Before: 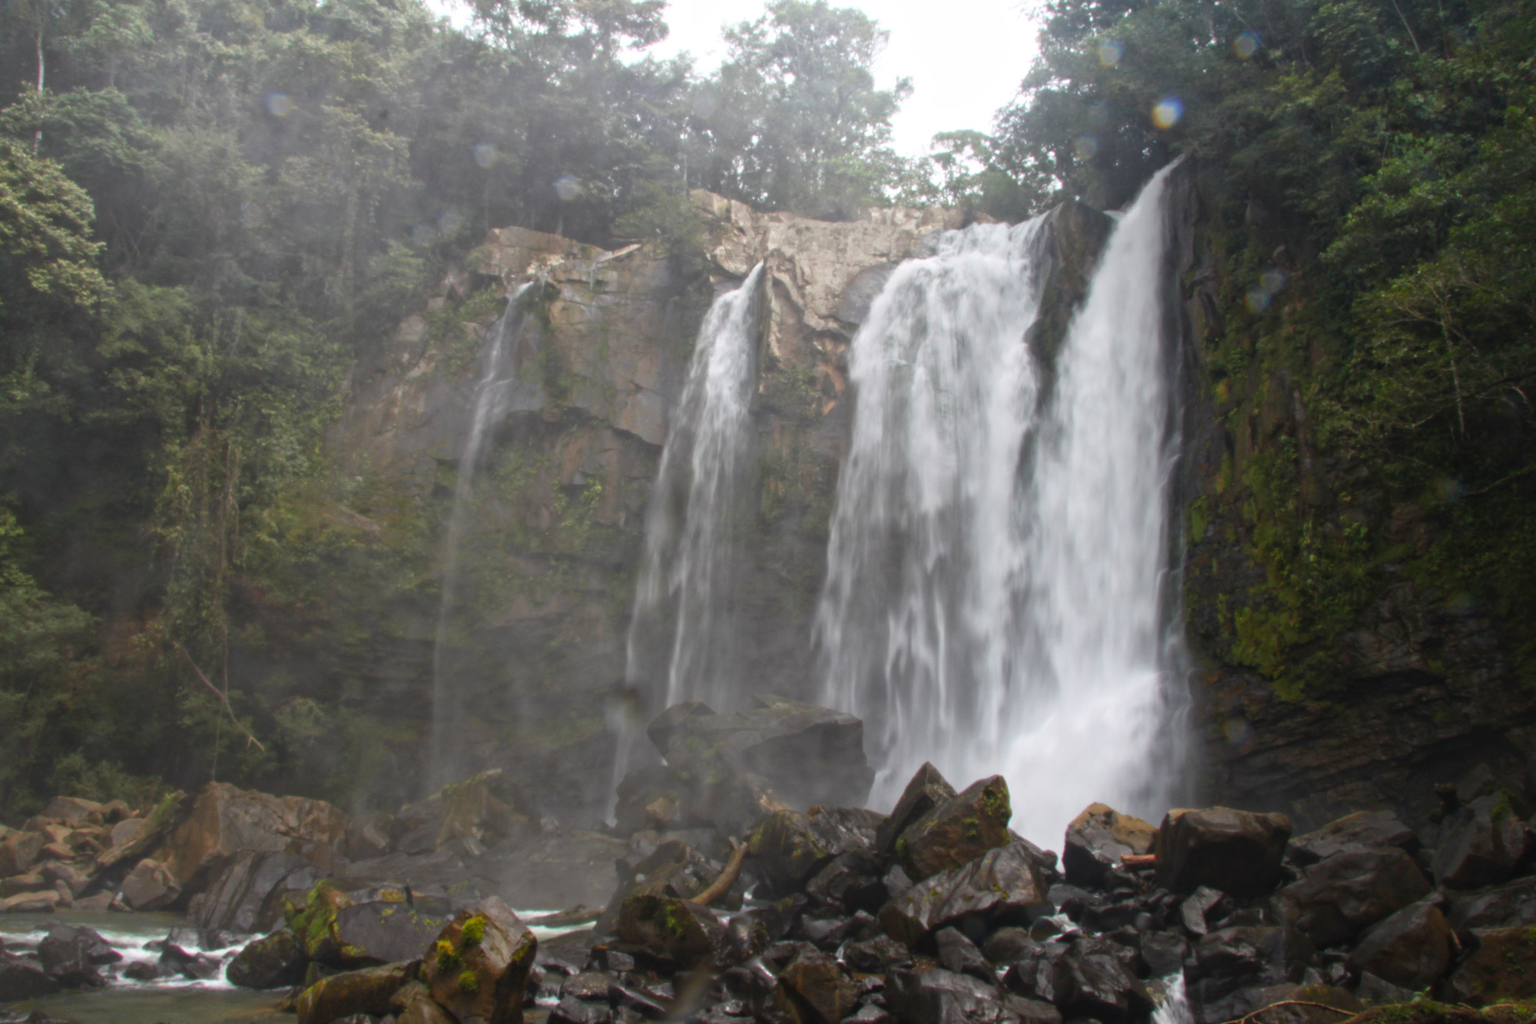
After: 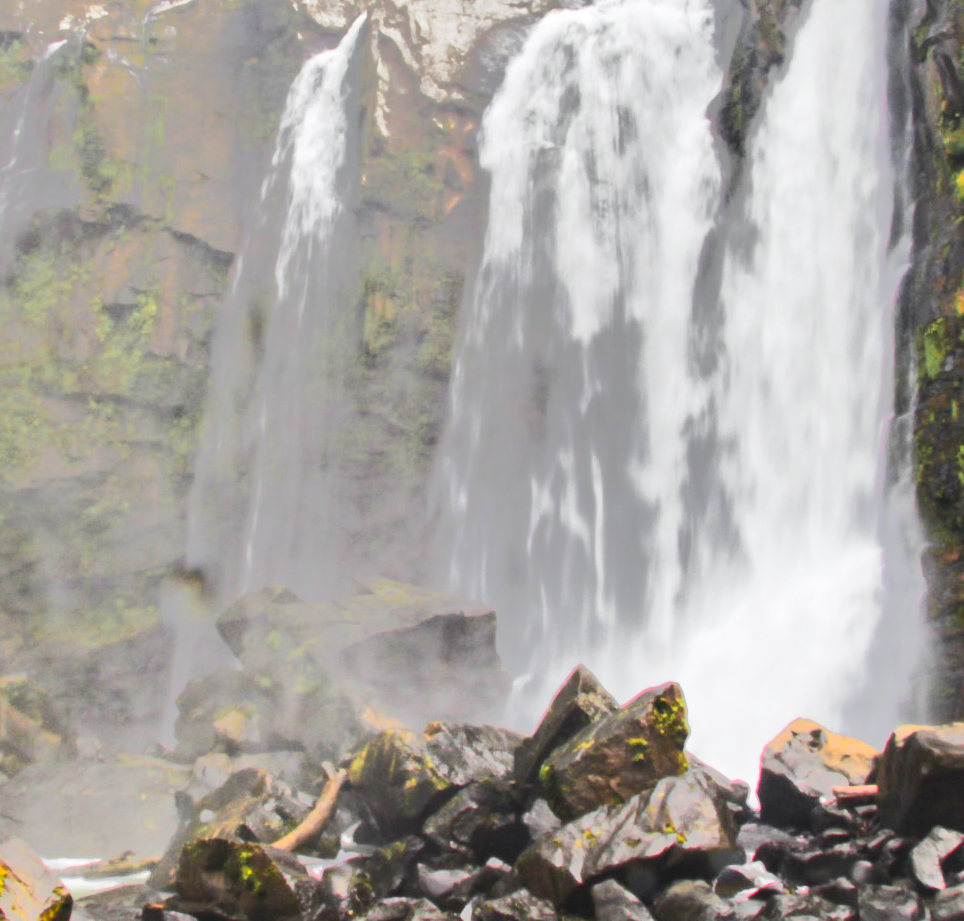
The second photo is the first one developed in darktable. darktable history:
crop: left 31.367%, top 24.575%, right 20.407%, bottom 6.299%
base curve: curves: ch0 [(0, 0) (0.088, 0.125) (0.176, 0.251) (0.354, 0.501) (0.613, 0.749) (1, 0.877)], preserve colors none
color zones: curves: ch0 [(0.257, 0.558) (0.75, 0.565)]; ch1 [(0.004, 0.857) (0.14, 0.416) (0.257, 0.695) (0.442, 0.032) (0.736, 0.266) (0.891, 0.741)]; ch2 [(0, 0.623) (0.112, 0.436) (0.271, 0.474) (0.516, 0.64) (0.743, 0.286)]
tone equalizer: -8 EV -0.496 EV, -7 EV -0.325 EV, -6 EV -0.065 EV, -5 EV 0.439 EV, -4 EV 0.978 EV, -3 EV 0.799 EV, -2 EV -0.014 EV, -1 EV 0.129 EV, +0 EV -0.034 EV, edges refinement/feathering 500, mask exposure compensation -1.57 EV, preserve details no
levels: mode automatic
exposure: exposure 0.608 EV, compensate highlight preservation false
shadows and highlights: shadows 73.79, highlights -60.83, highlights color adjustment 46.11%, soften with gaussian
